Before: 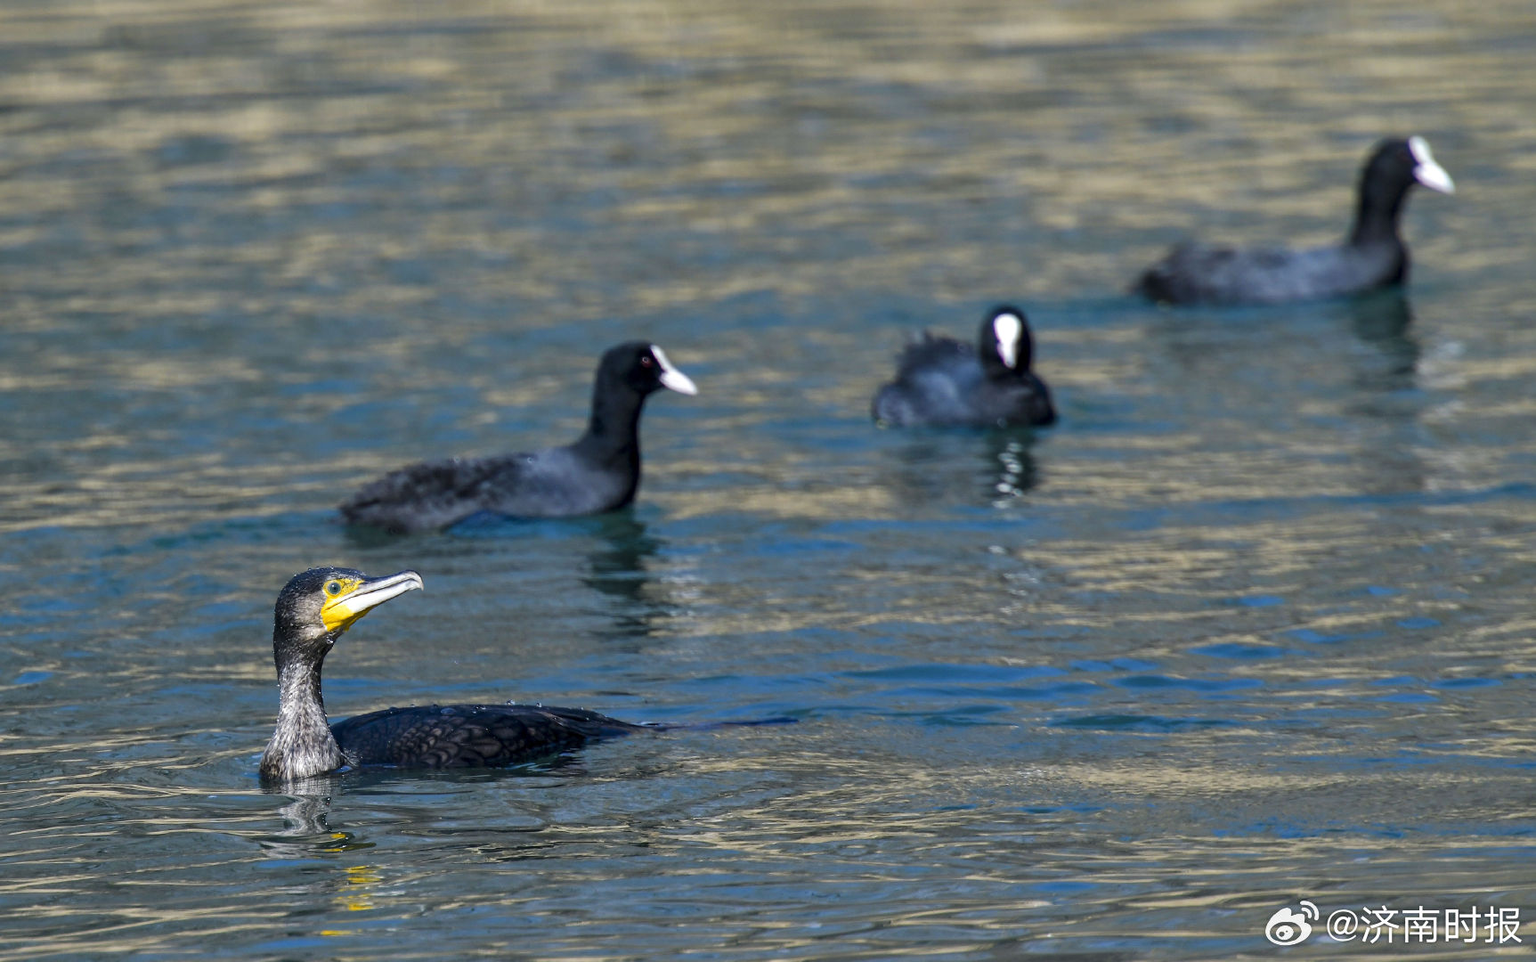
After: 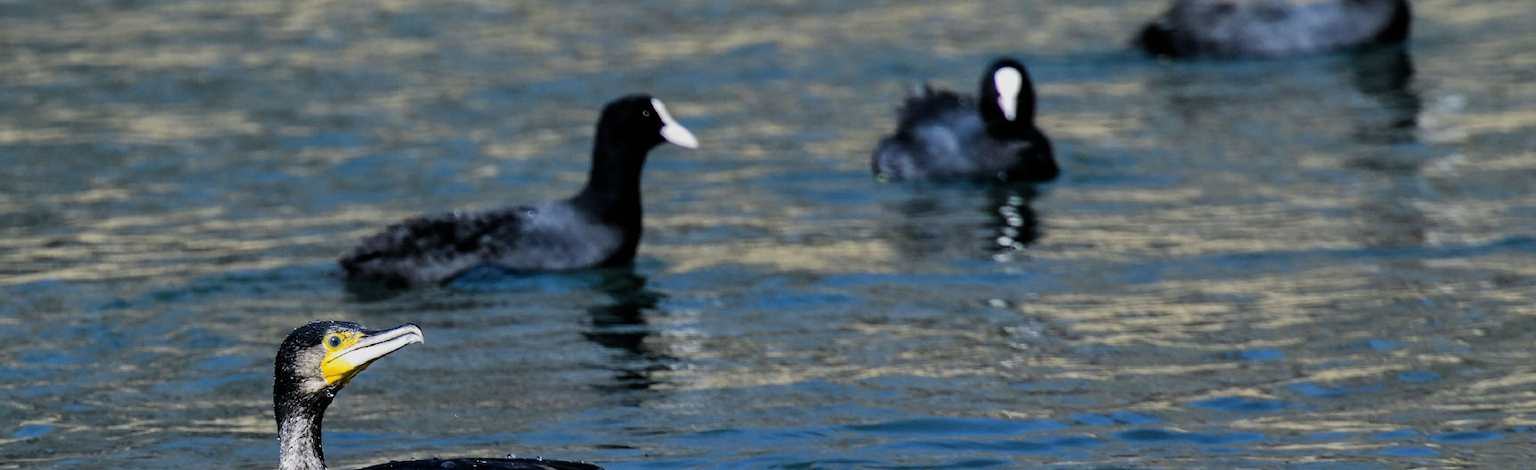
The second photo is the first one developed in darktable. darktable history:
crop and rotate: top 25.718%, bottom 25.368%
sharpen: radius 2.874, amount 0.872, threshold 47.102
levels: levels [0, 0.498, 0.996]
filmic rgb: black relative exposure -5.06 EV, white relative exposure 3.95 EV, hardness 2.87, contrast 1.297, highlights saturation mix -30.69%
